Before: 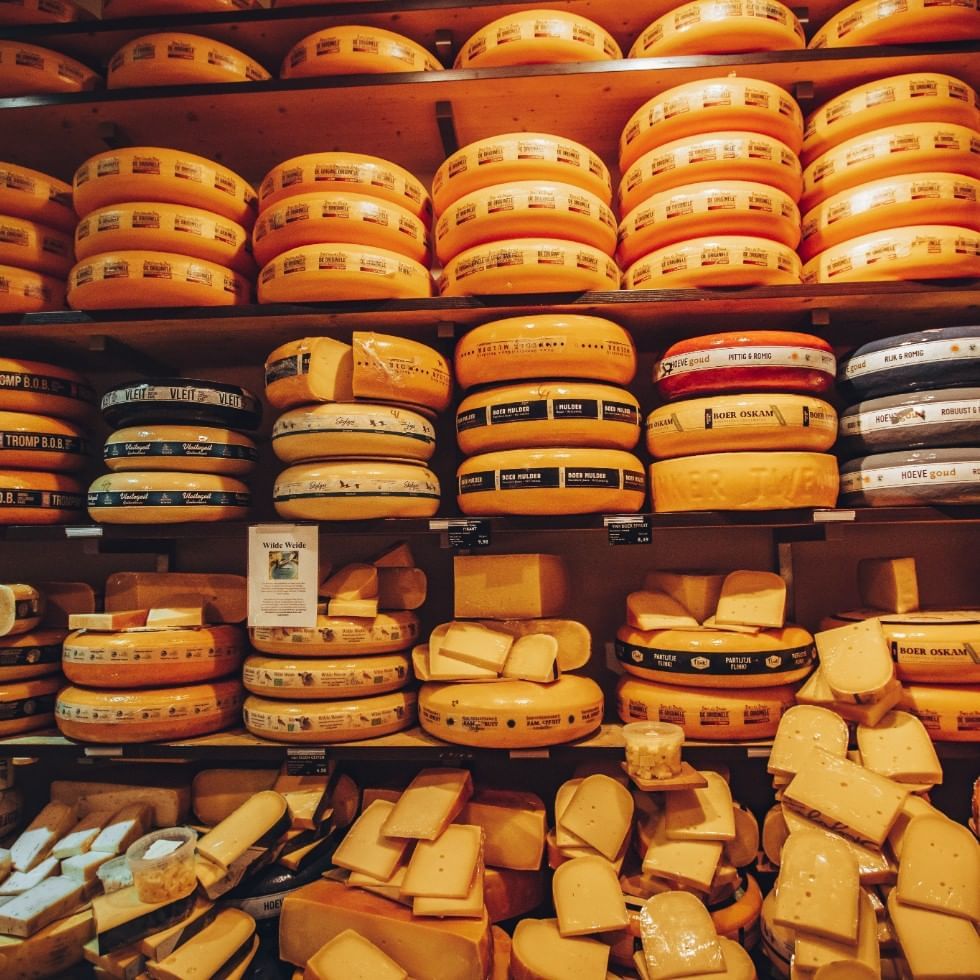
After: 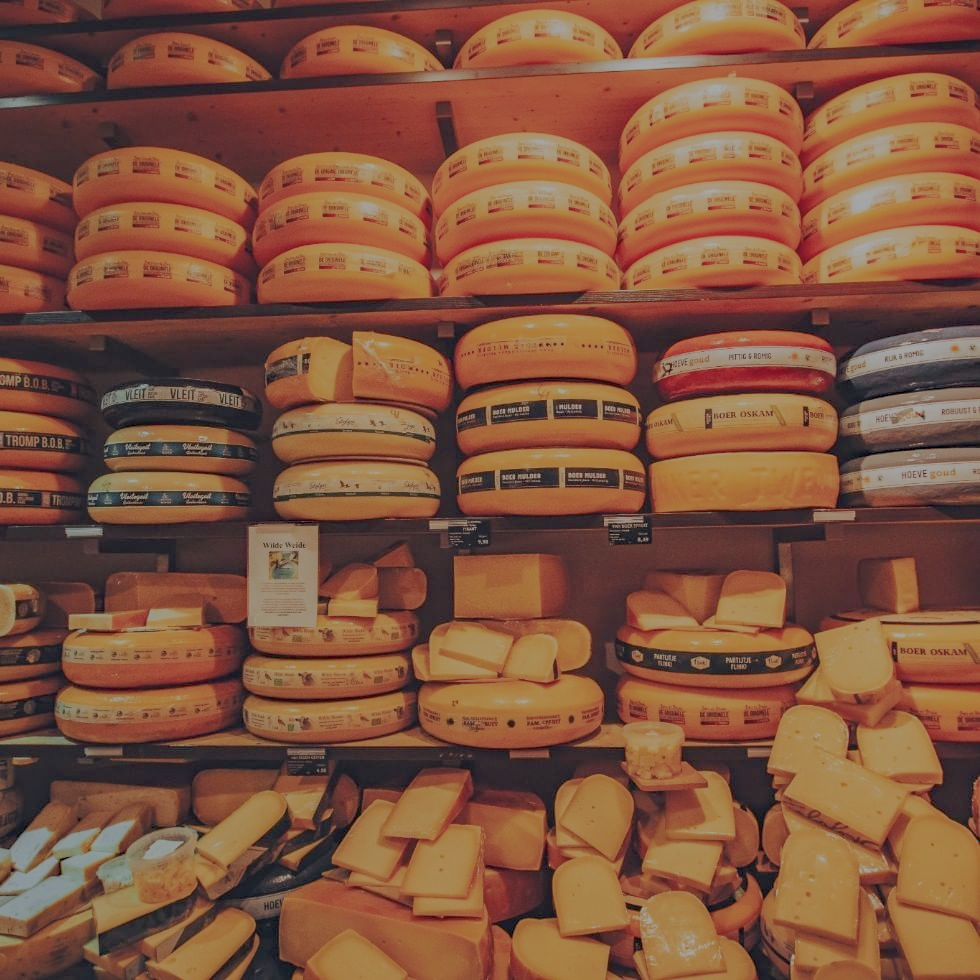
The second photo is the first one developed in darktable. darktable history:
filmic rgb: black relative exposure -13.93 EV, white relative exposure 7.98 EV, hardness 3.74, latitude 49.78%, contrast 0.512
haze removal: compatibility mode true, adaptive false
